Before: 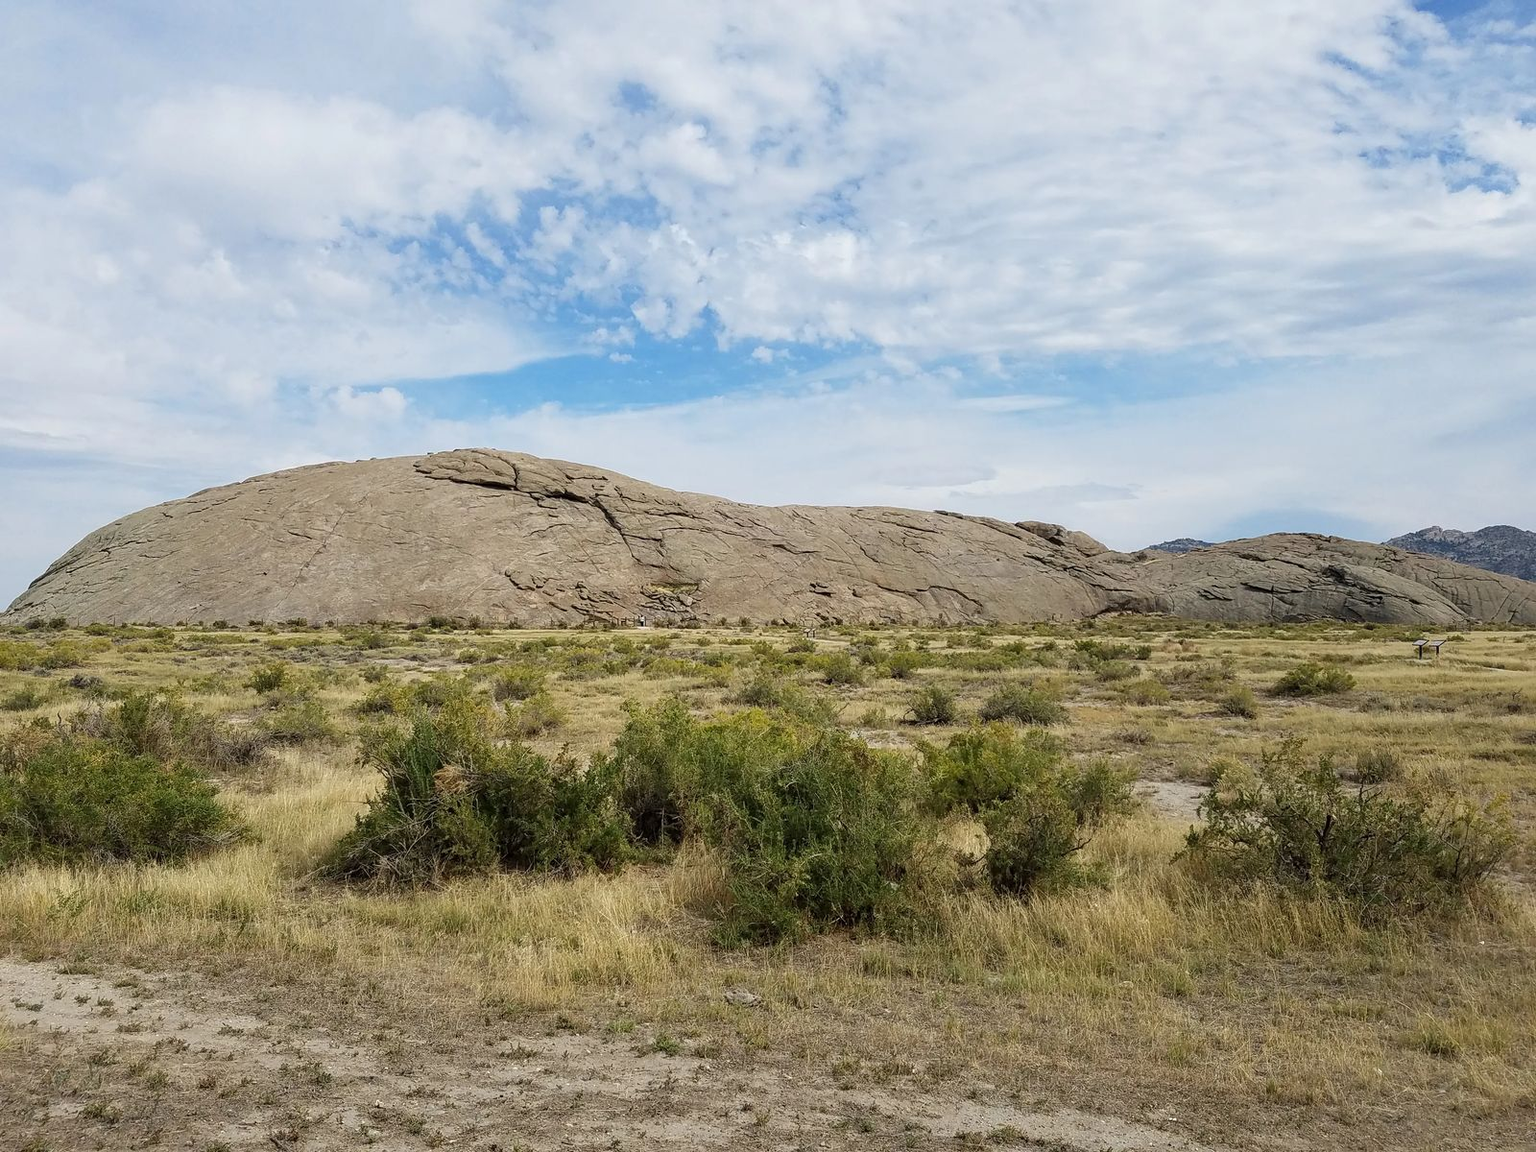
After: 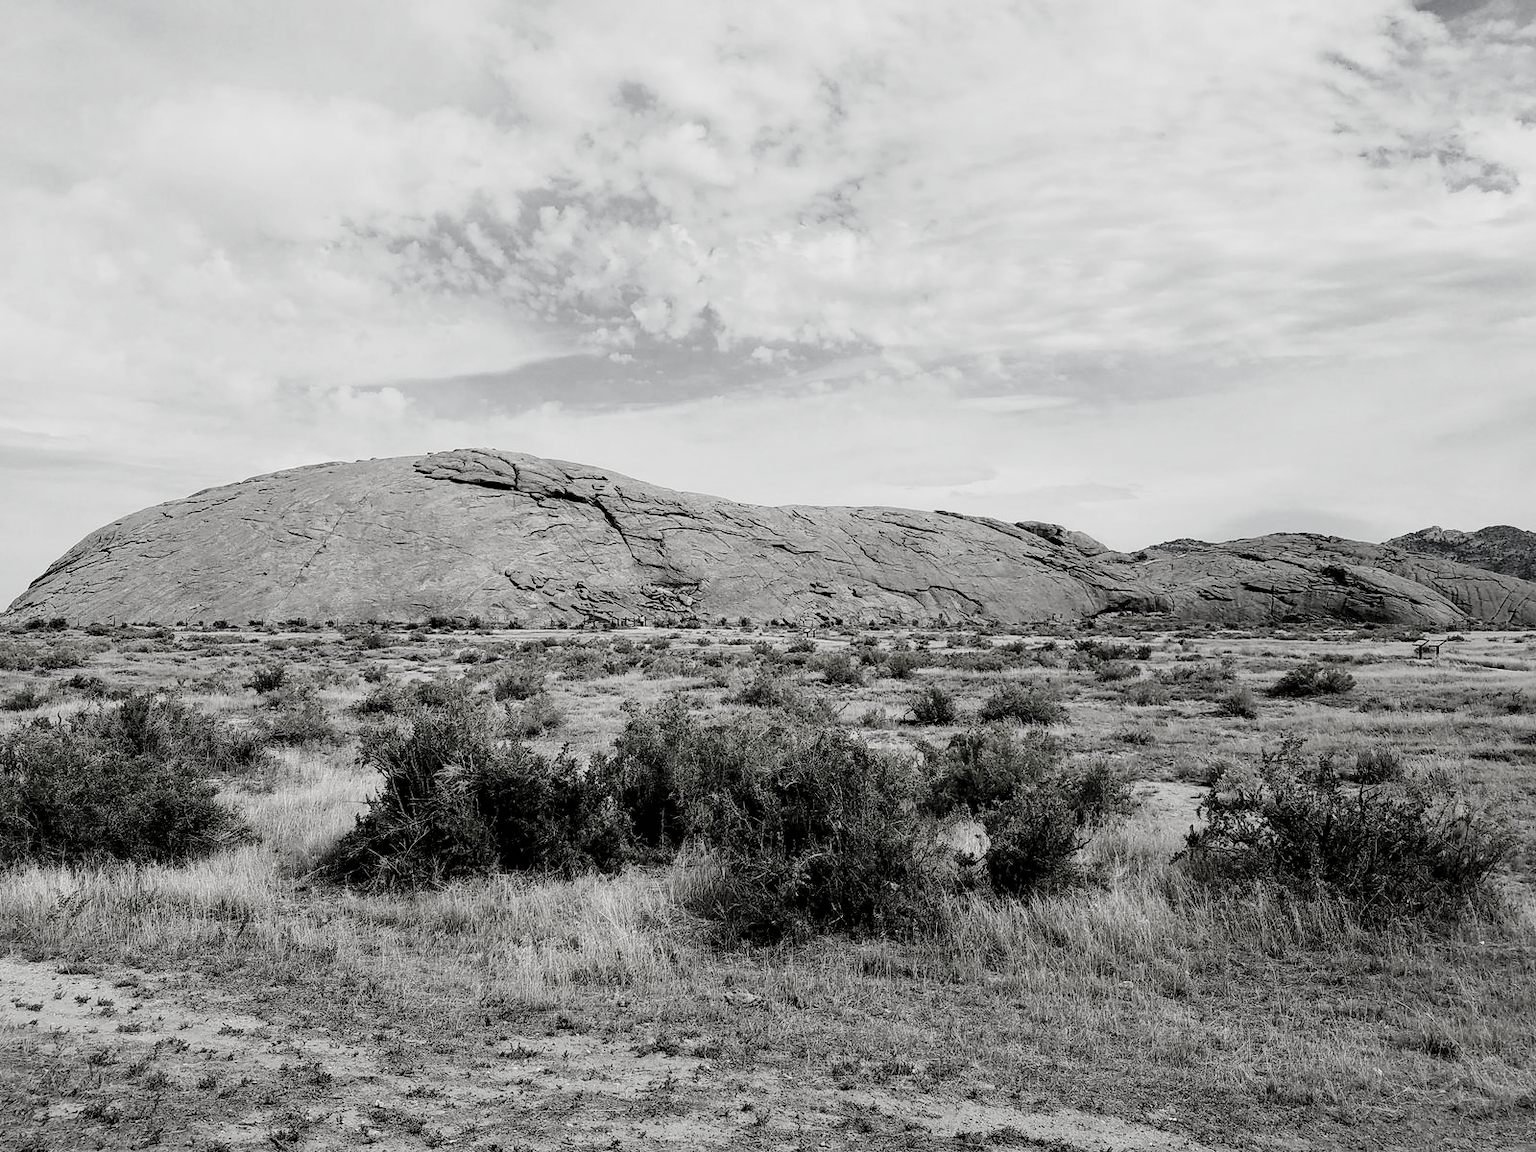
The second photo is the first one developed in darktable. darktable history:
tone equalizer: on, module defaults
filmic rgb: black relative exposure -5.09 EV, white relative exposure 3.55 EV, hardness 3.19, contrast 1.488, highlights saturation mix -48.93%, preserve chrominance no, color science v4 (2020), contrast in shadows soft, contrast in highlights soft
color balance rgb: perceptual saturation grading › global saturation 20%, perceptual saturation grading › highlights -24.882%, perceptual saturation grading › shadows 24.991%, global vibrance 23.049%
velvia: on, module defaults
